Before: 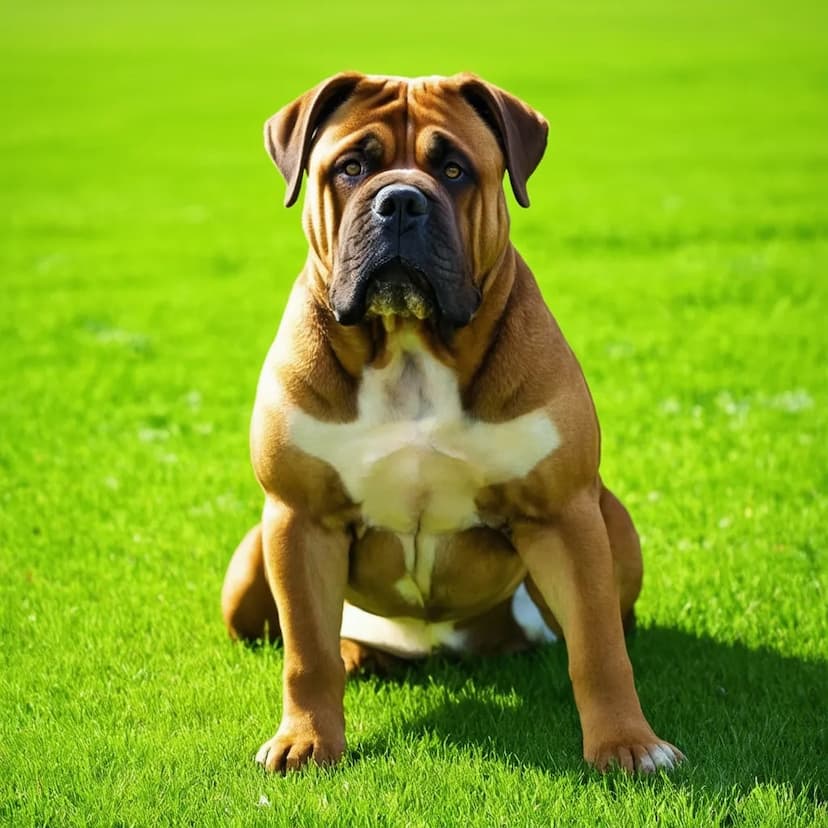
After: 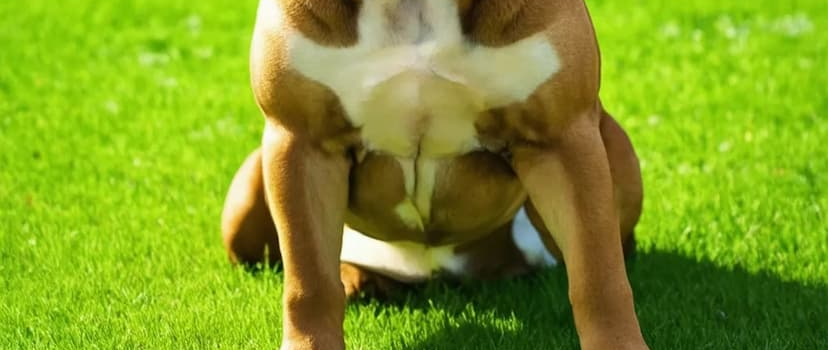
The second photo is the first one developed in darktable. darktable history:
crop: top 45.486%, bottom 12.209%
